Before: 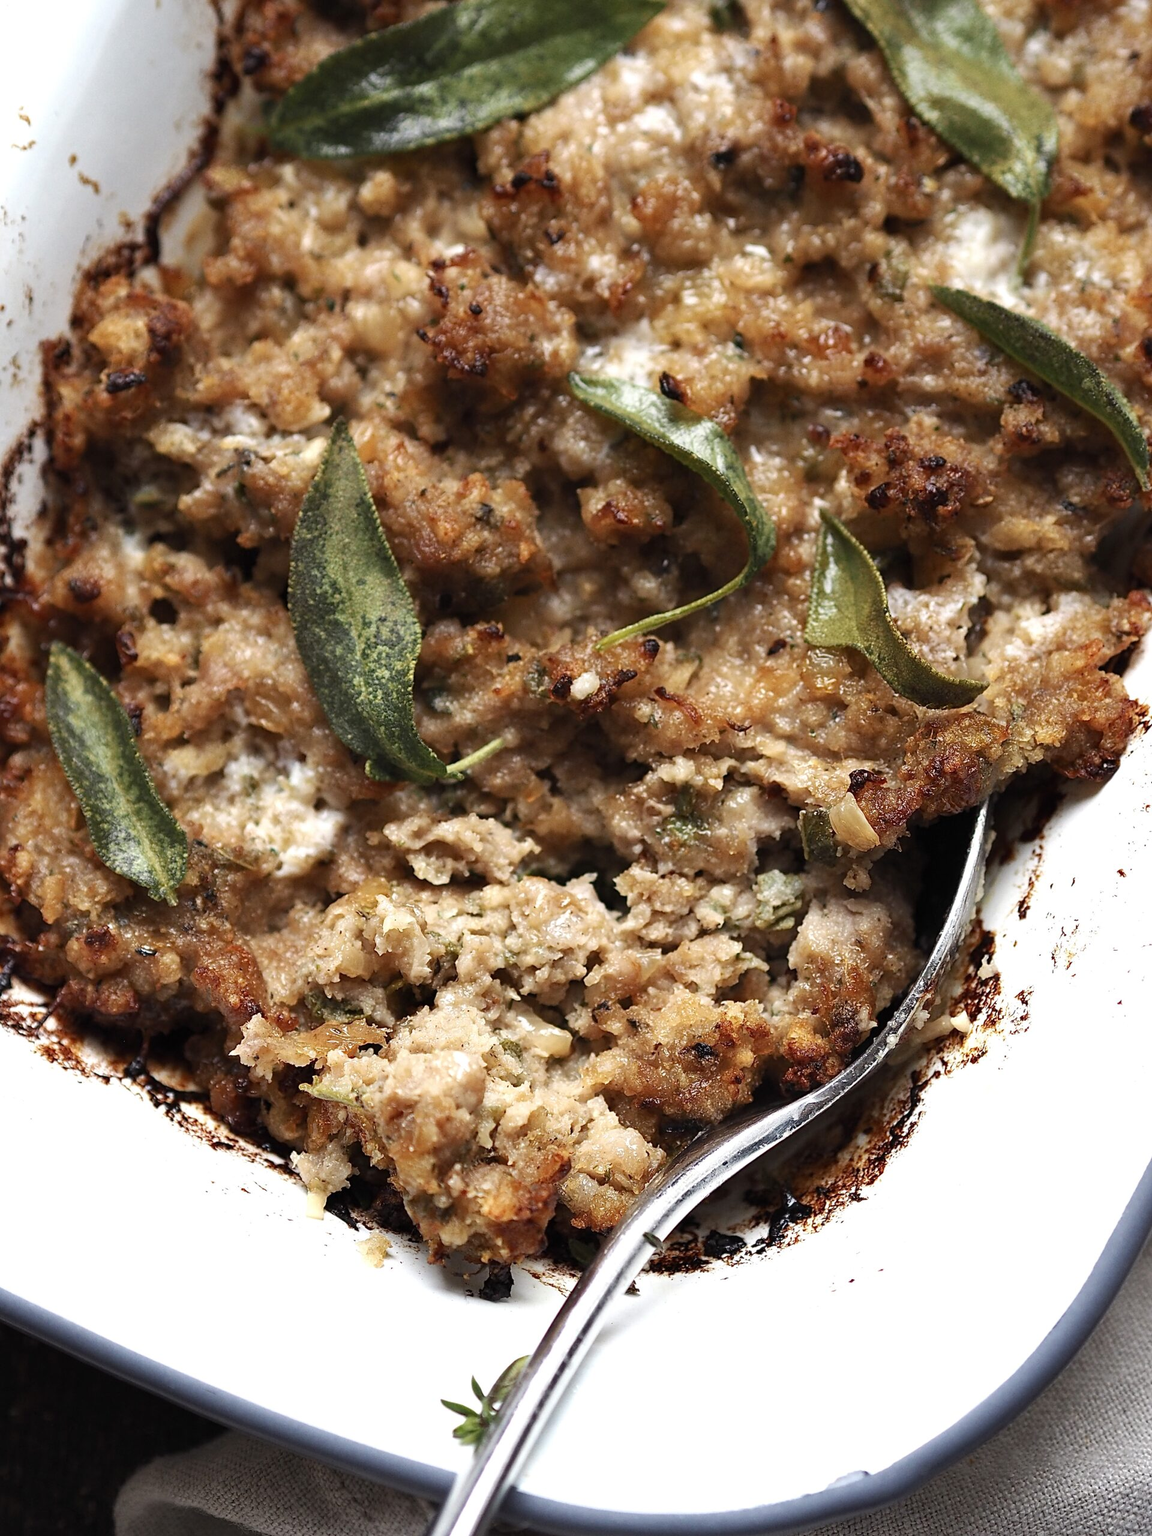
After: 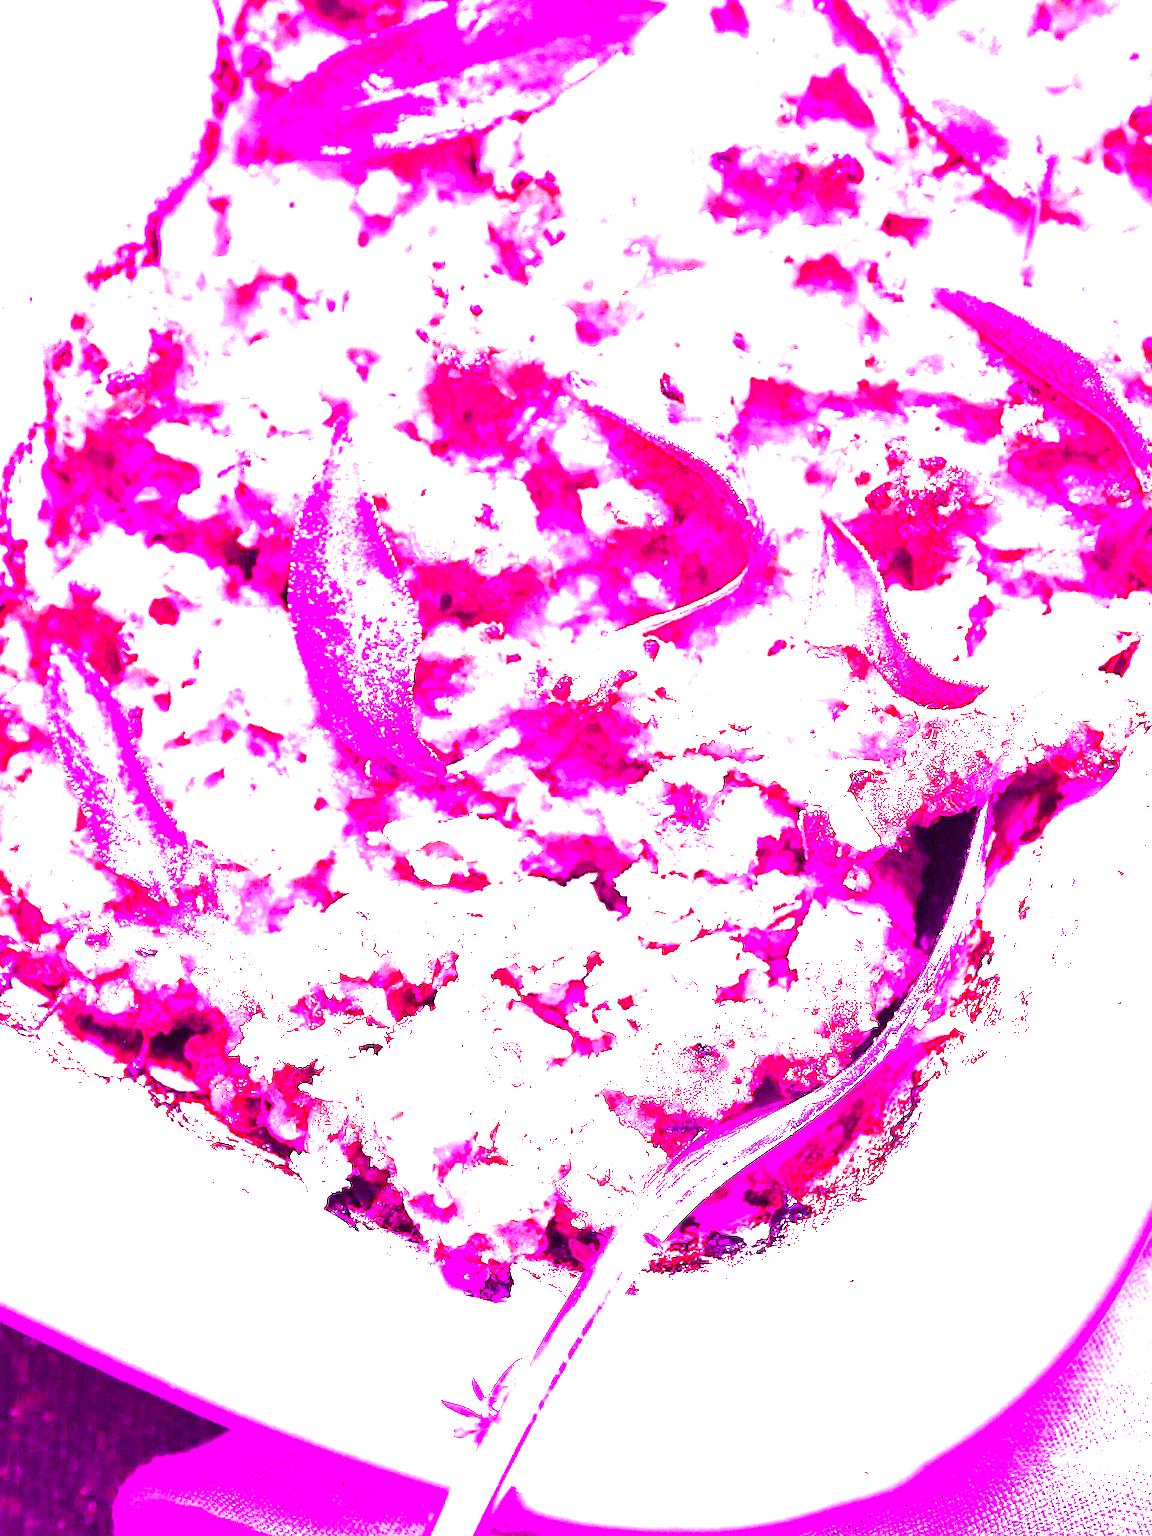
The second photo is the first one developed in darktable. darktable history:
white balance: red 8, blue 8
color calibration: illuminant as shot in camera, x 0.37, y 0.382, temperature 4313.32 K
